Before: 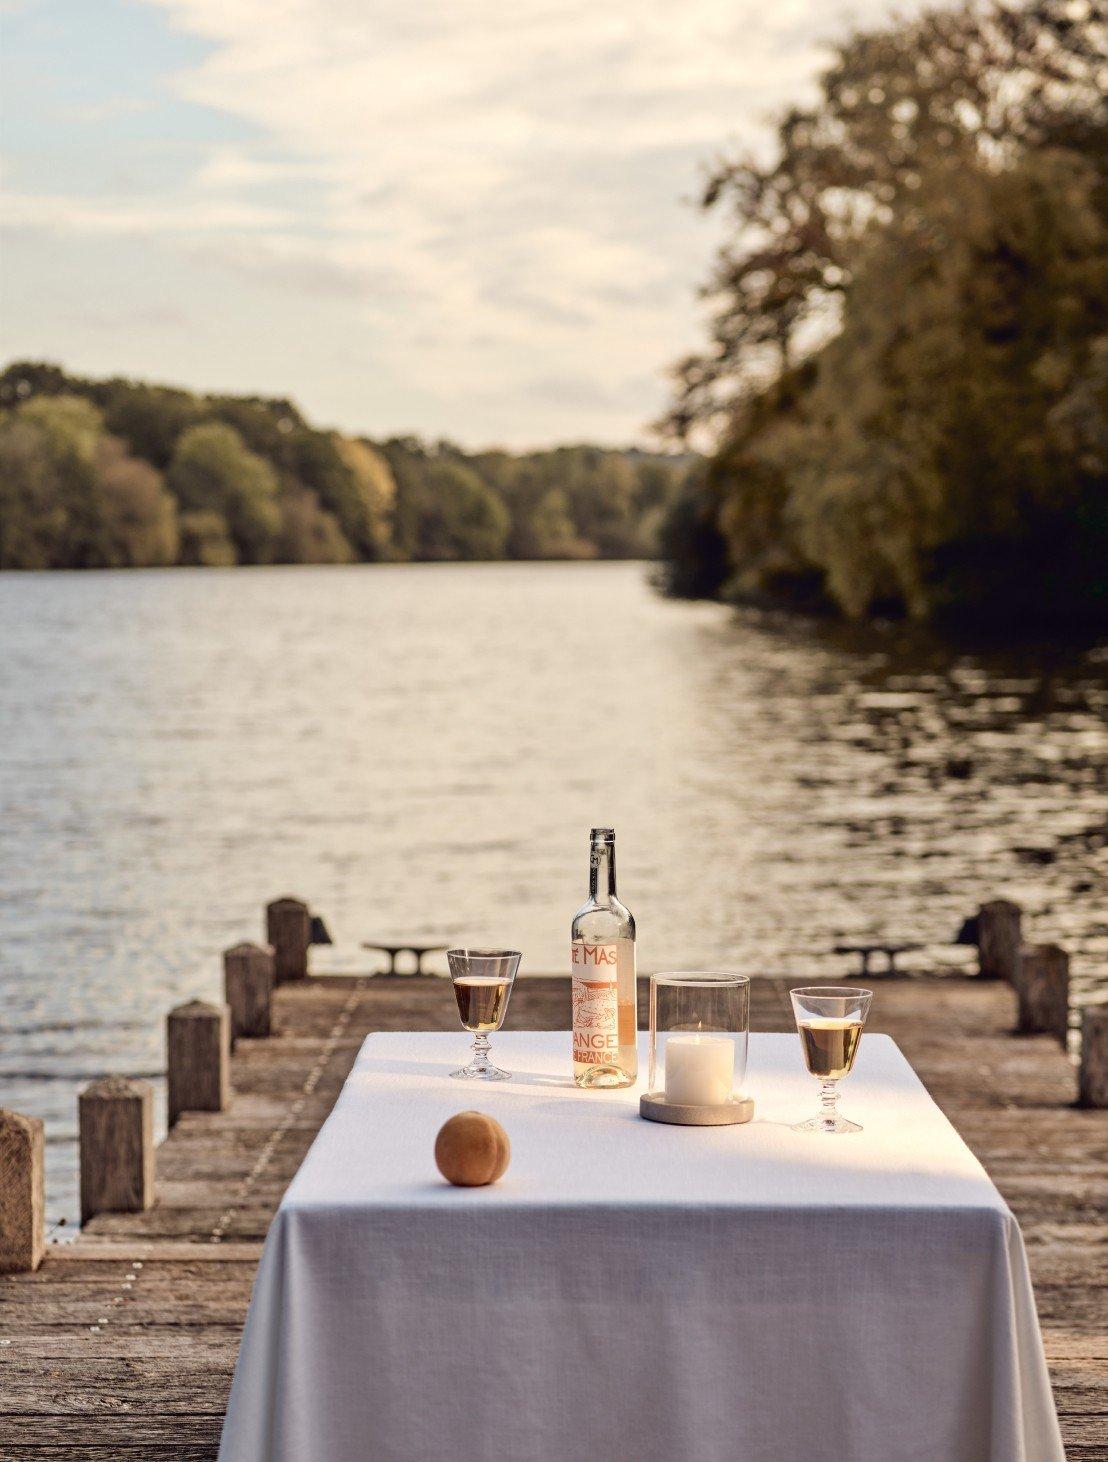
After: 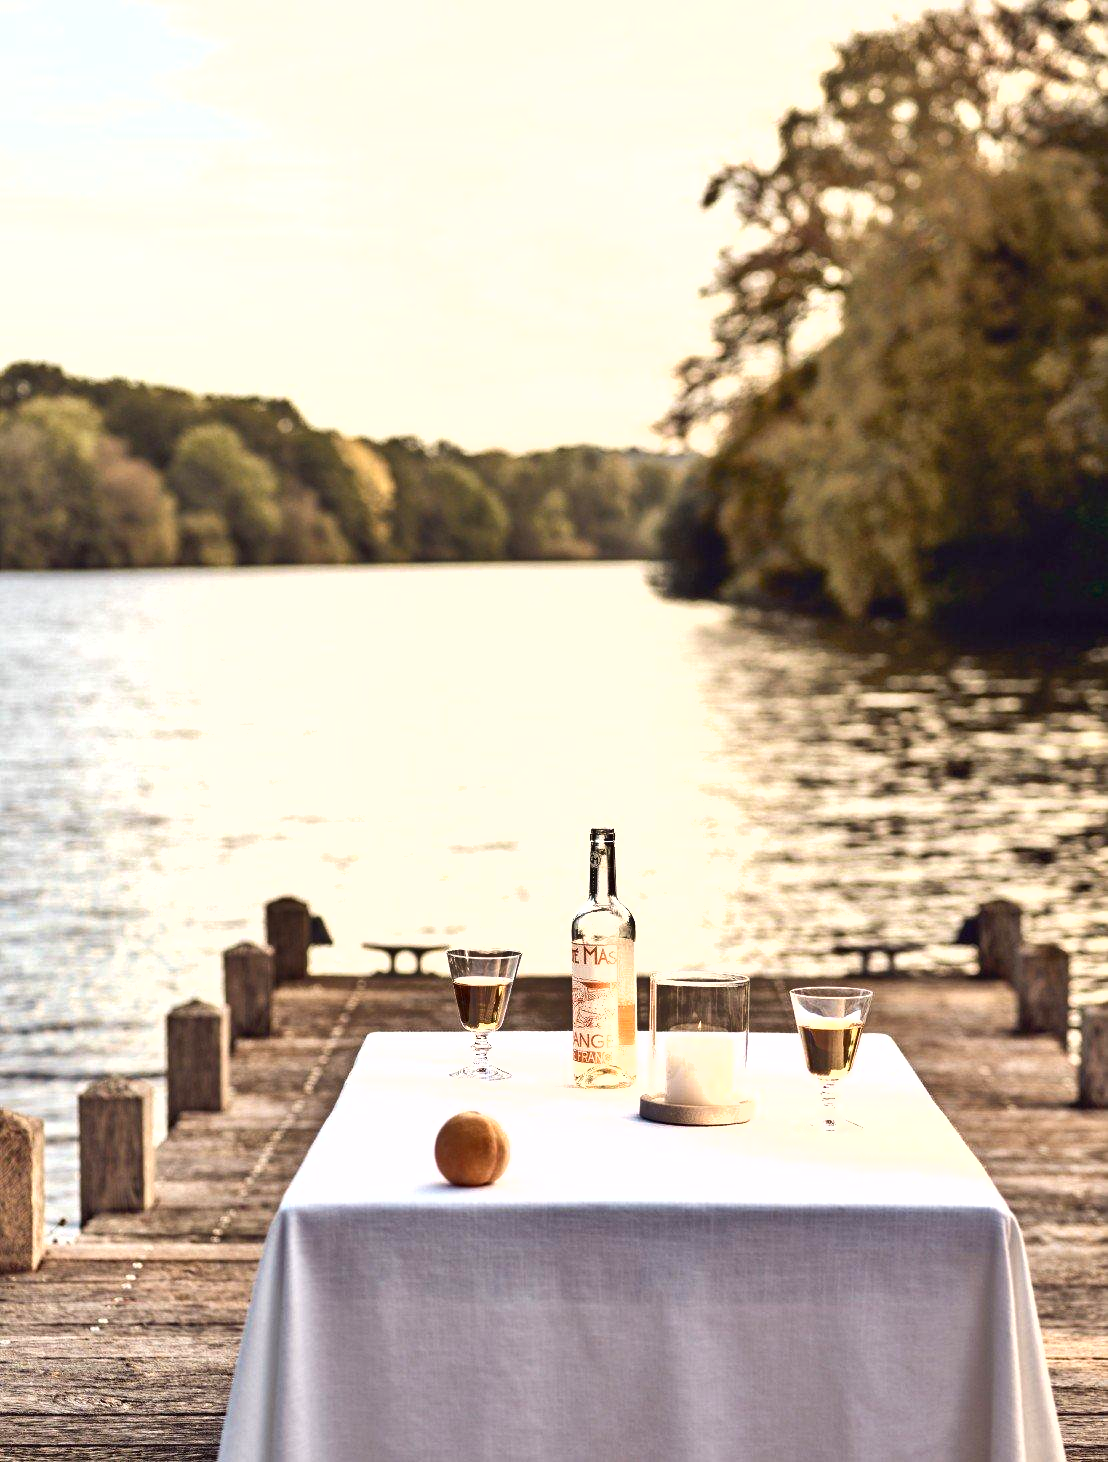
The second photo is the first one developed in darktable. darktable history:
shadows and highlights: shadows 33.45, highlights -47.02, compress 49.57%, highlights color adjustment 32.42%, soften with gaussian
exposure: exposure 0.944 EV, compensate exposure bias true, compensate highlight preservation false
